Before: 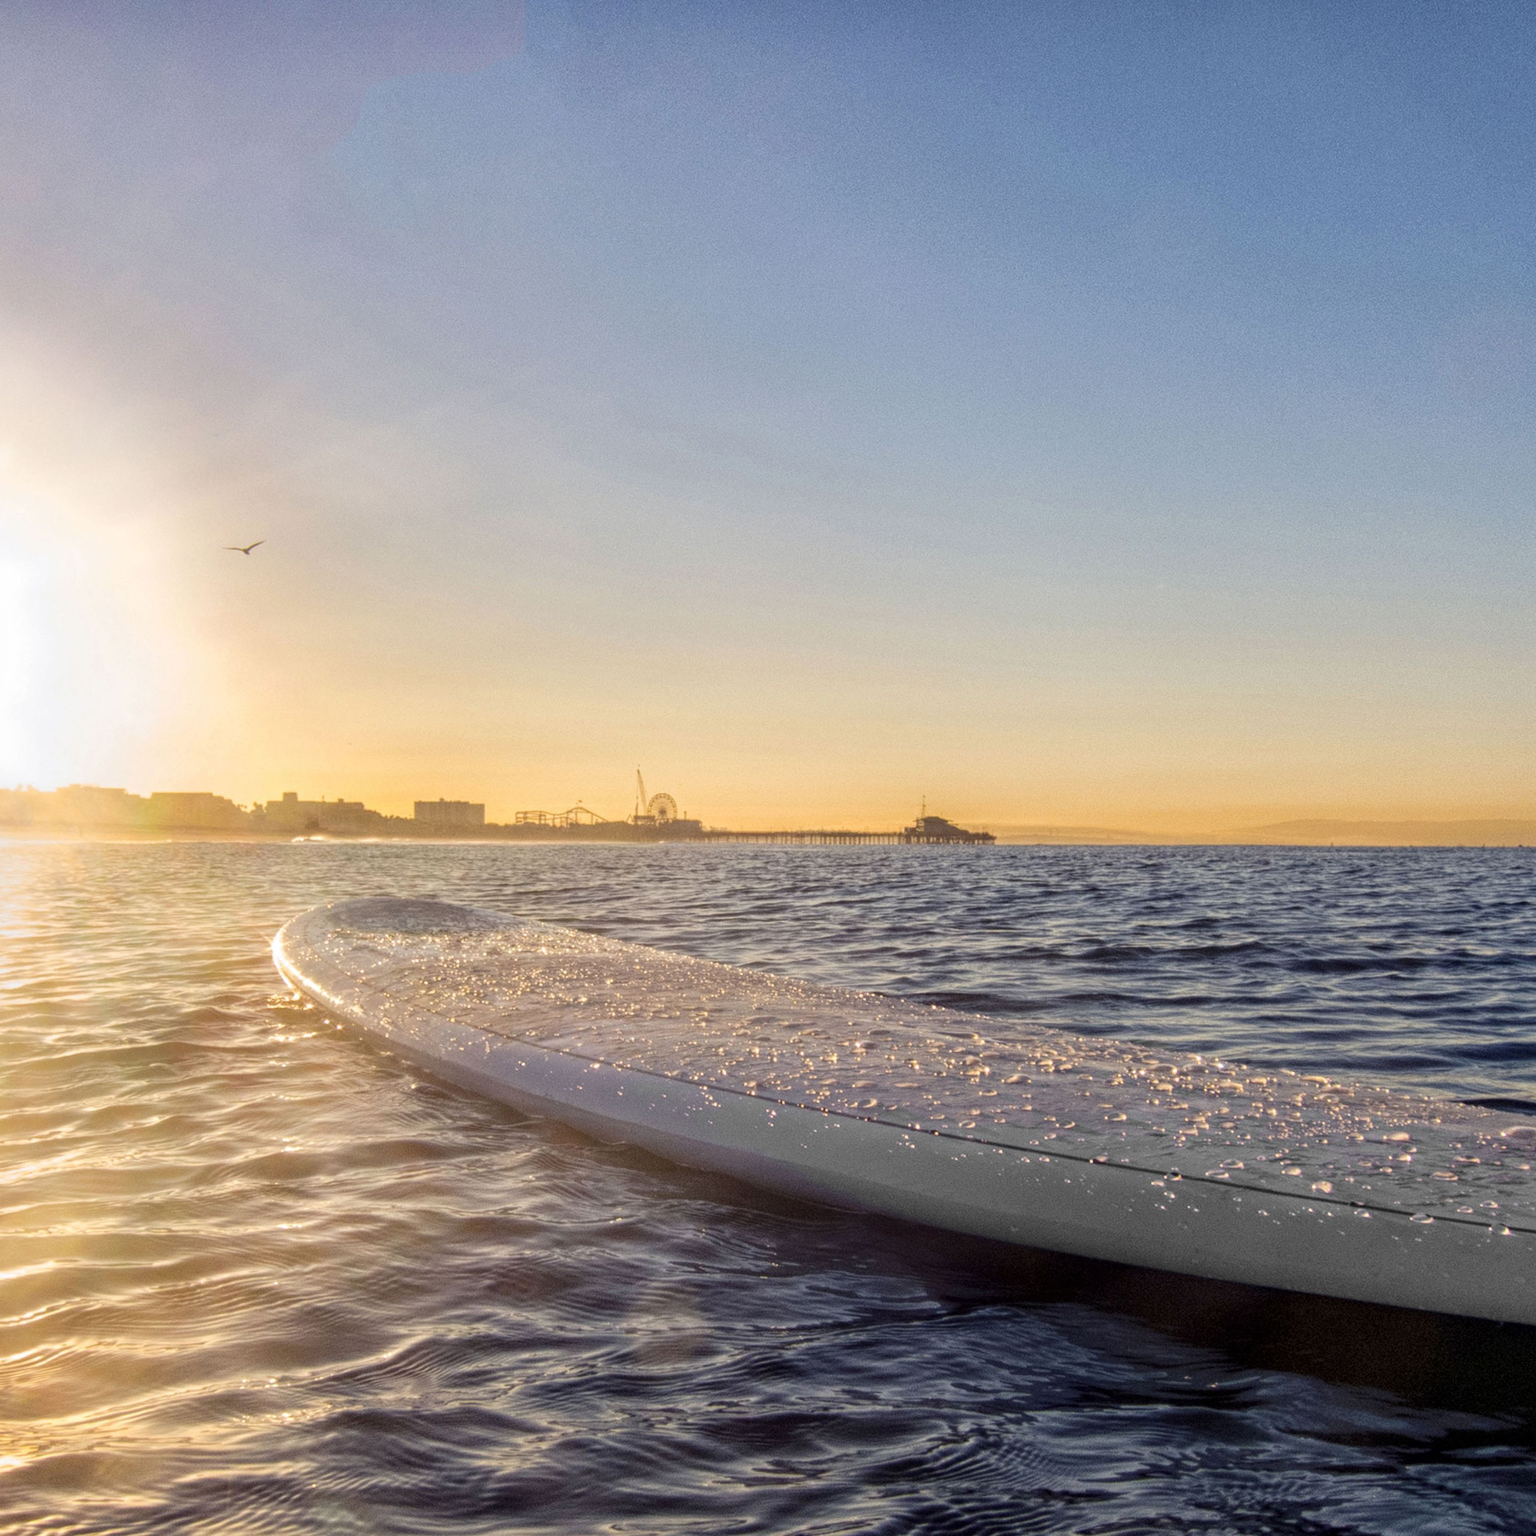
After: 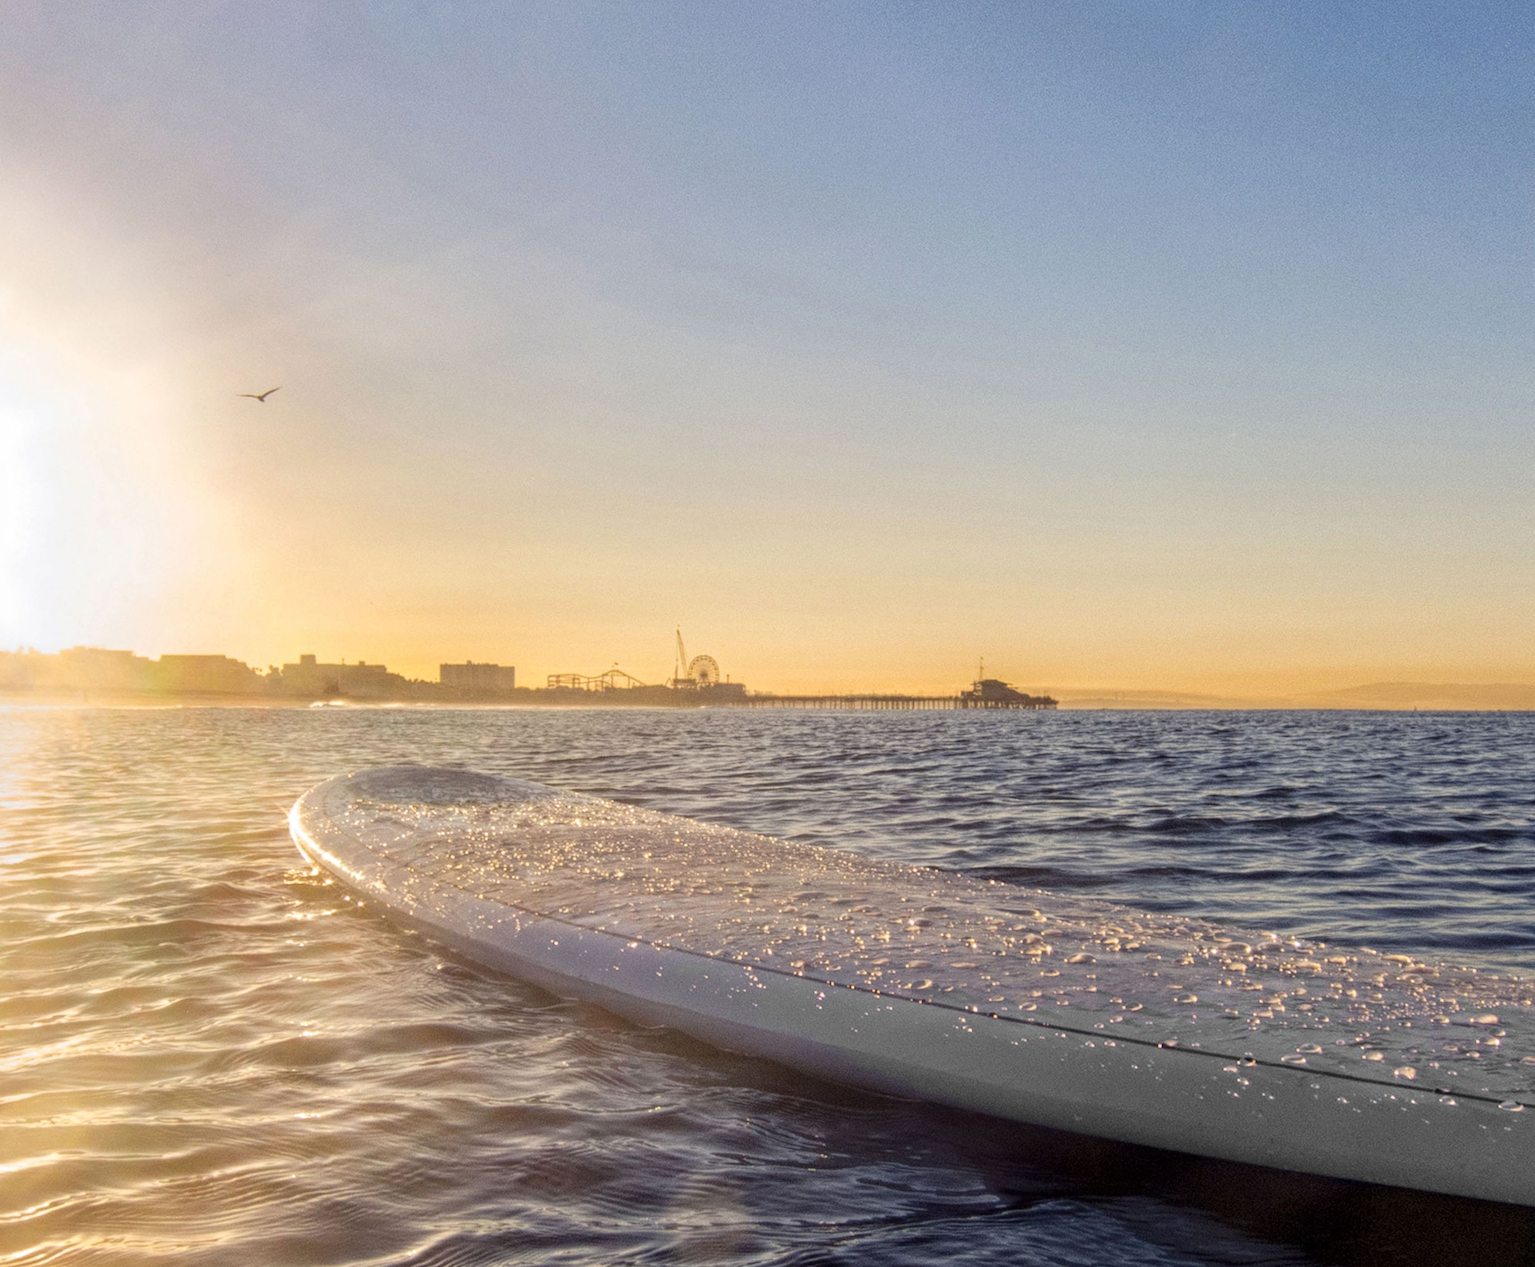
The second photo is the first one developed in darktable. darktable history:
crop and rotate: angle 0.059°, top 11.506%, right 5.779%, bottom 10.747%
tone equalizer: on, module defaults
exposure: compensate highlight preservation false
